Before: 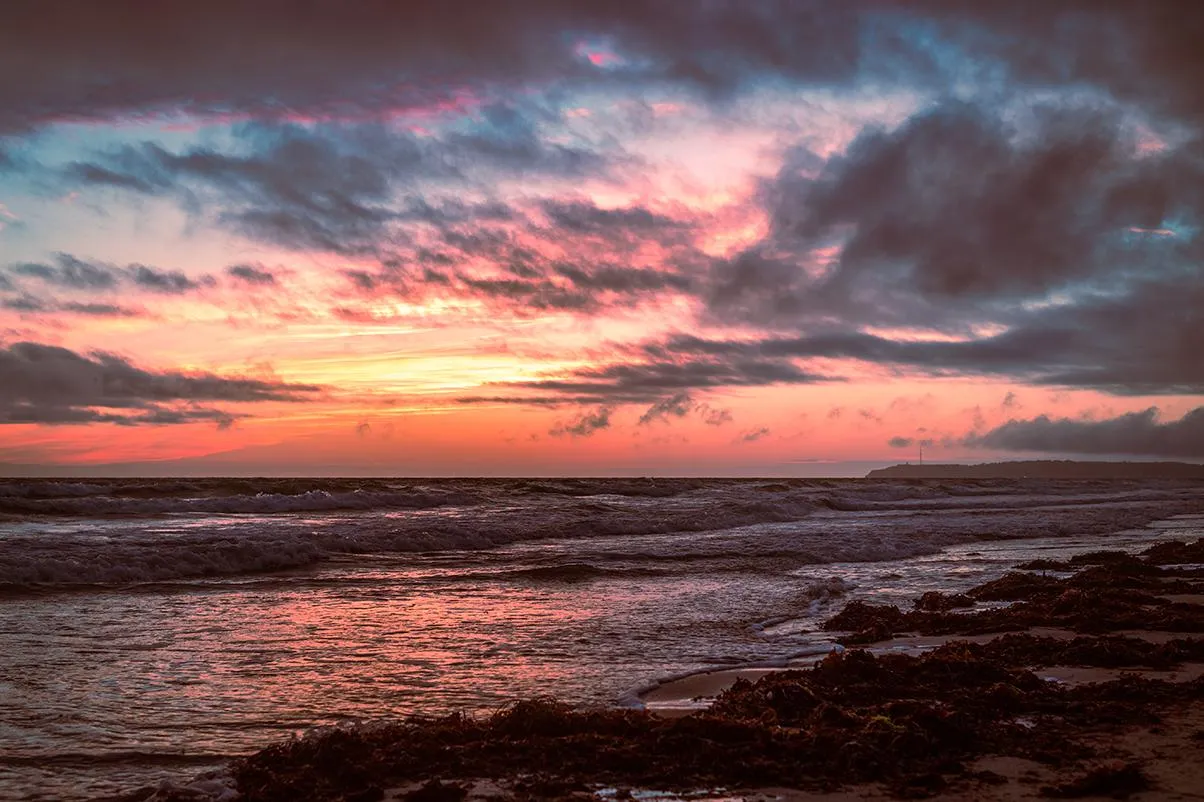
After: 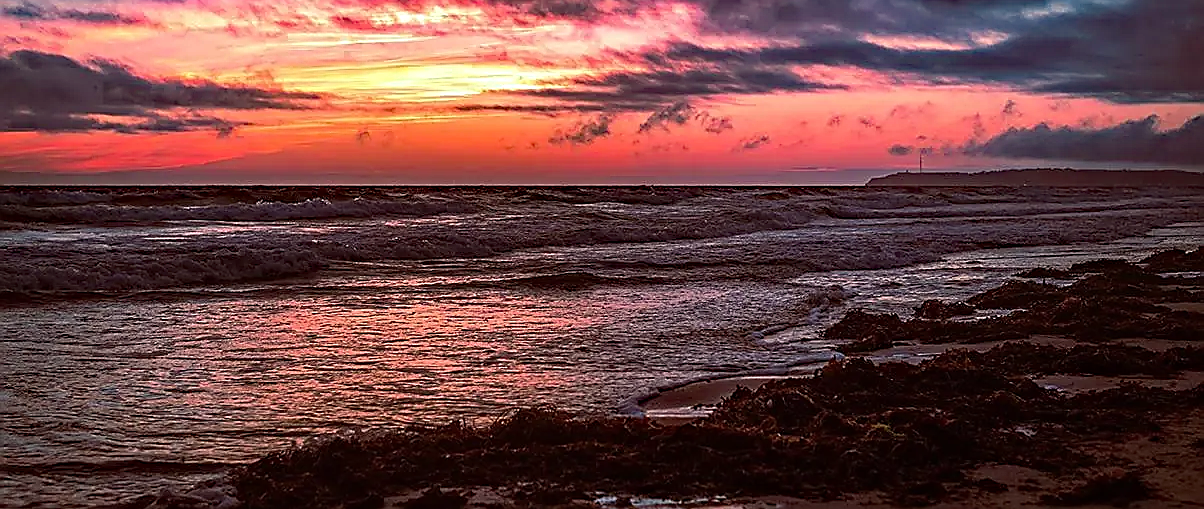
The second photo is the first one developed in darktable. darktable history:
crop and rotate: top 36.486%
haze removal: strength 0.516, distance 0.923, compatibility mode true, adaptive false
sharpen: radius 1.407, amount 1.261, threshold 0.662
